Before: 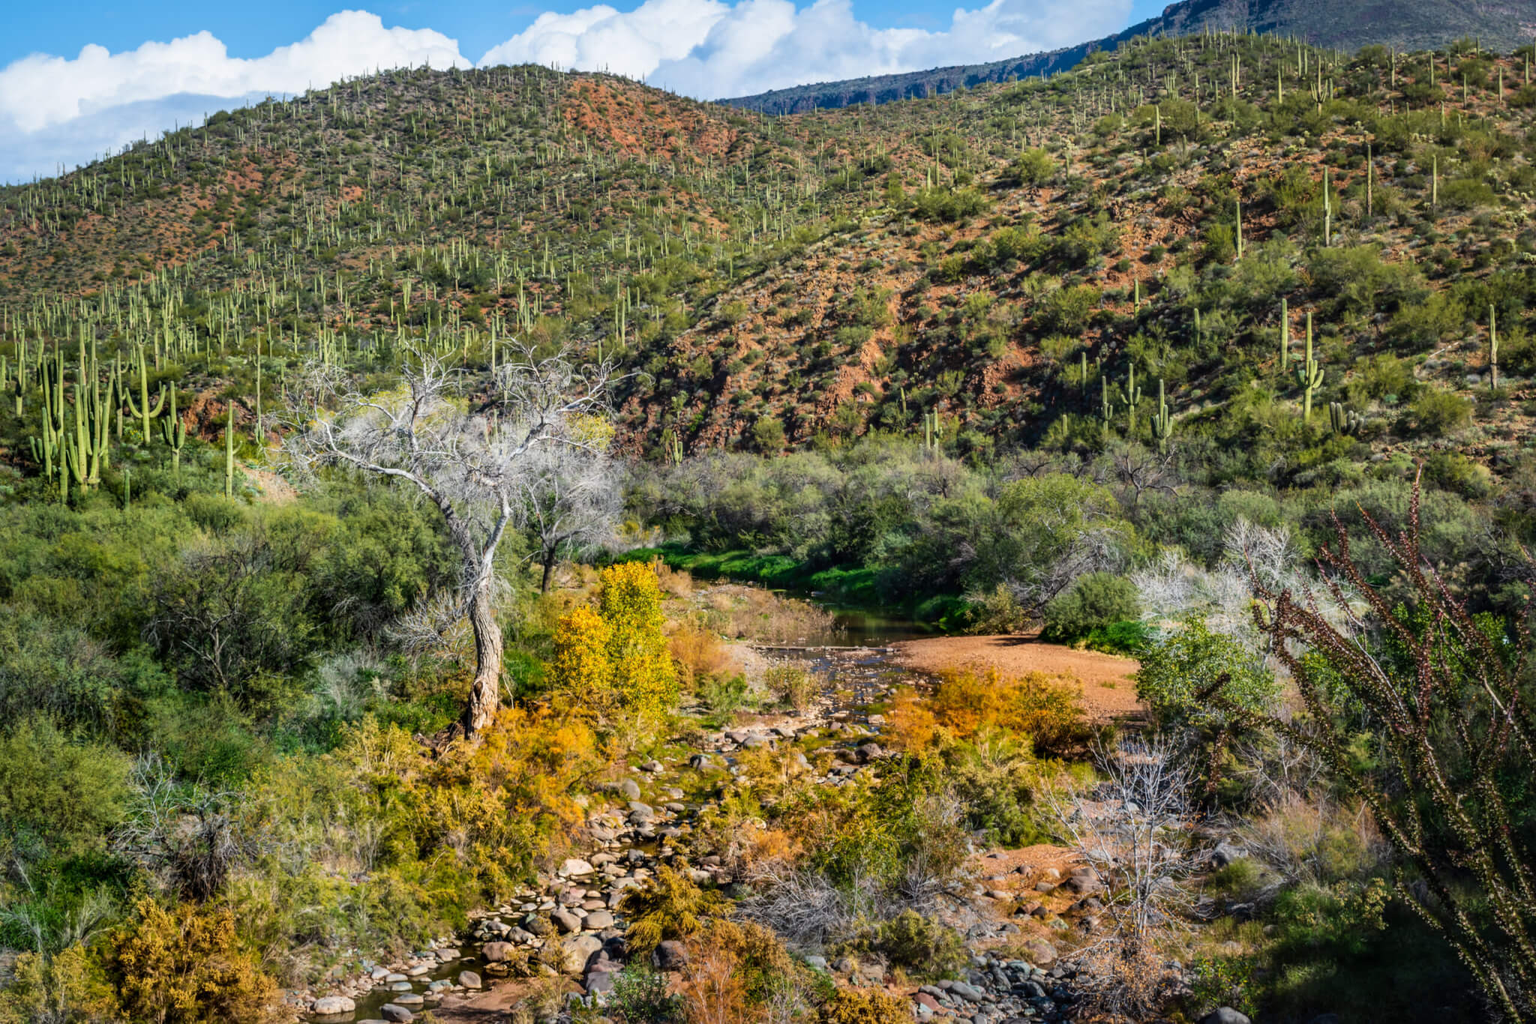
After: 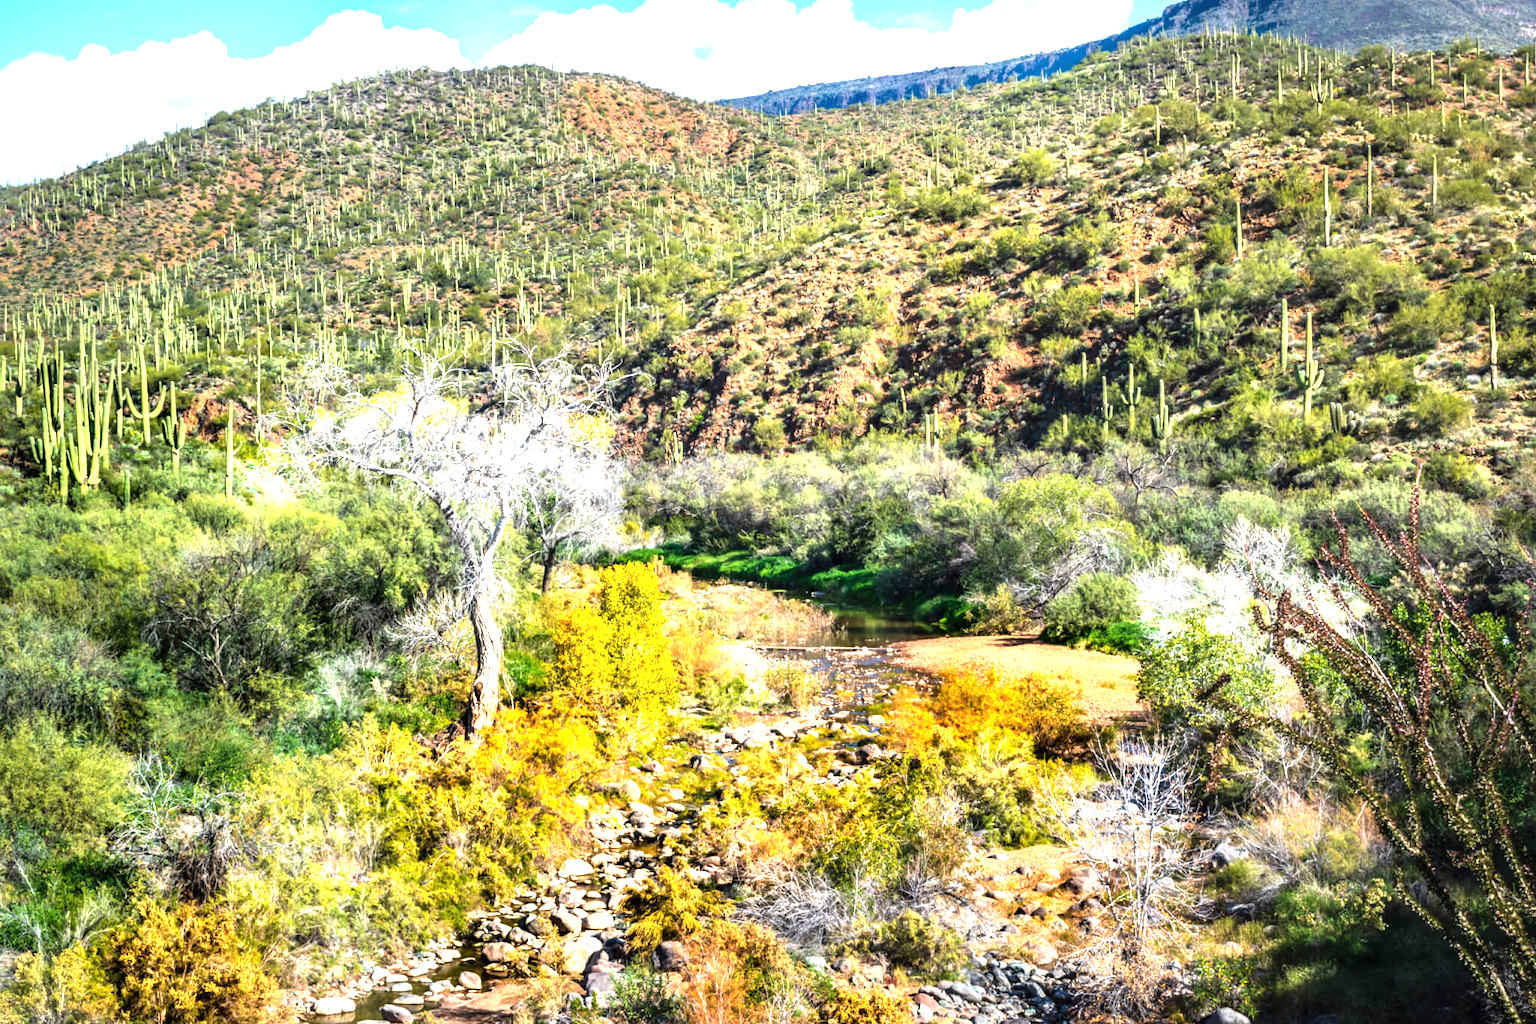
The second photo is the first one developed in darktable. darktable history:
exposure: black level correction 0, exposure 1.199 EV, compensate exposure bias true, compensate highlight preservation false
tone equalizer: -8 EV -0.412 EV, -7 EV -0.411 EV, -6 EV -0.309 EV, -5 EV -0.234 EV, -3 EV 0.199 EV, -2 EV 0.352 EV, -1 EV 0.413 EV, +0 EV 0.413 EV
